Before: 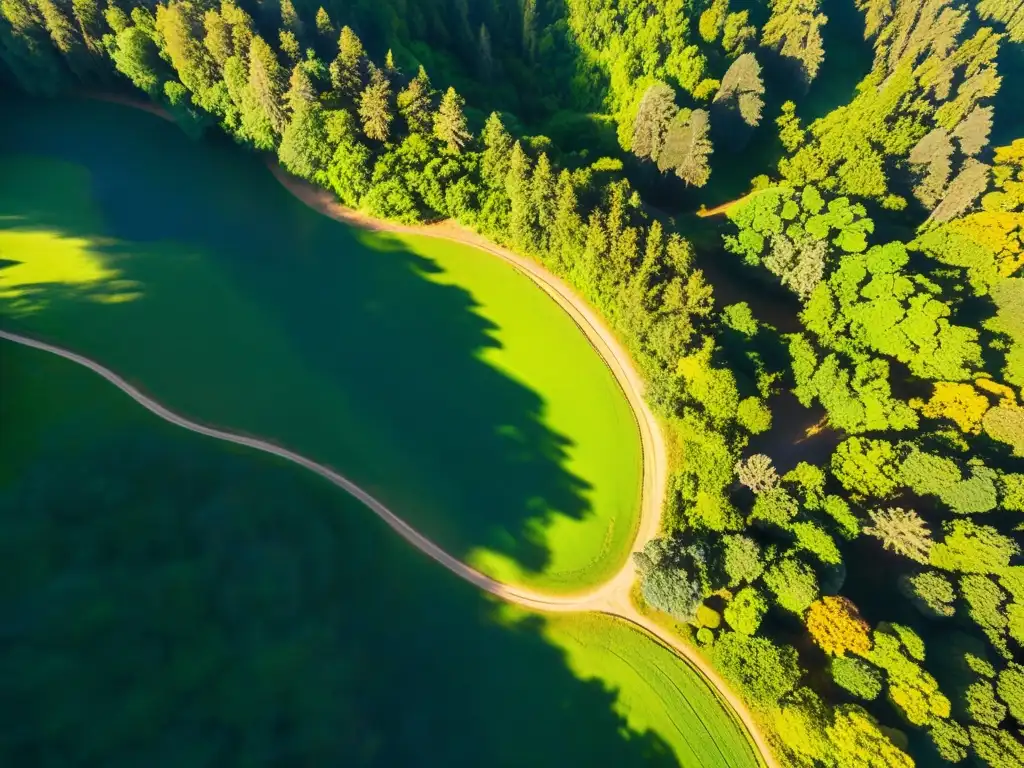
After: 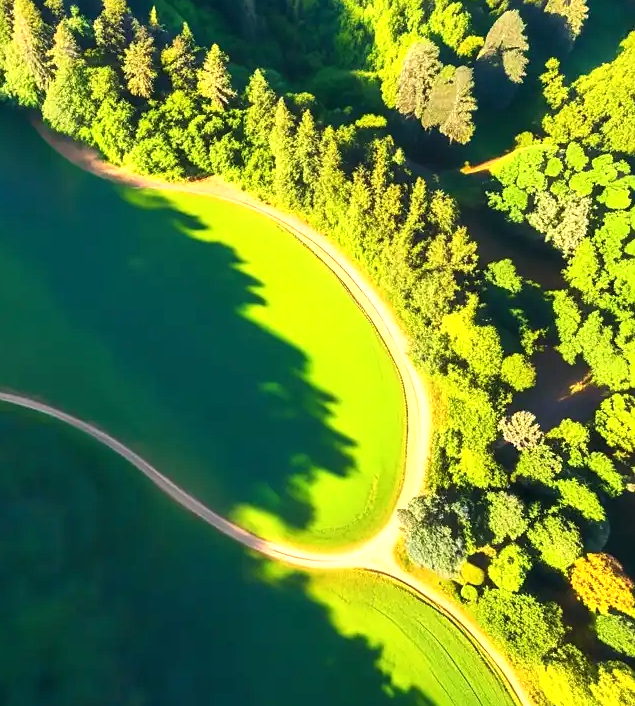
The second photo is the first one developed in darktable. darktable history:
exposure: exposure 0.581 EV, compensate highlight preservation false
sharpen: radius 1.244, amount 0.299, threshold 0.232
crop and rotate: left 23.078%, top 5.646%, right 14.877%, bottom 2.332%
